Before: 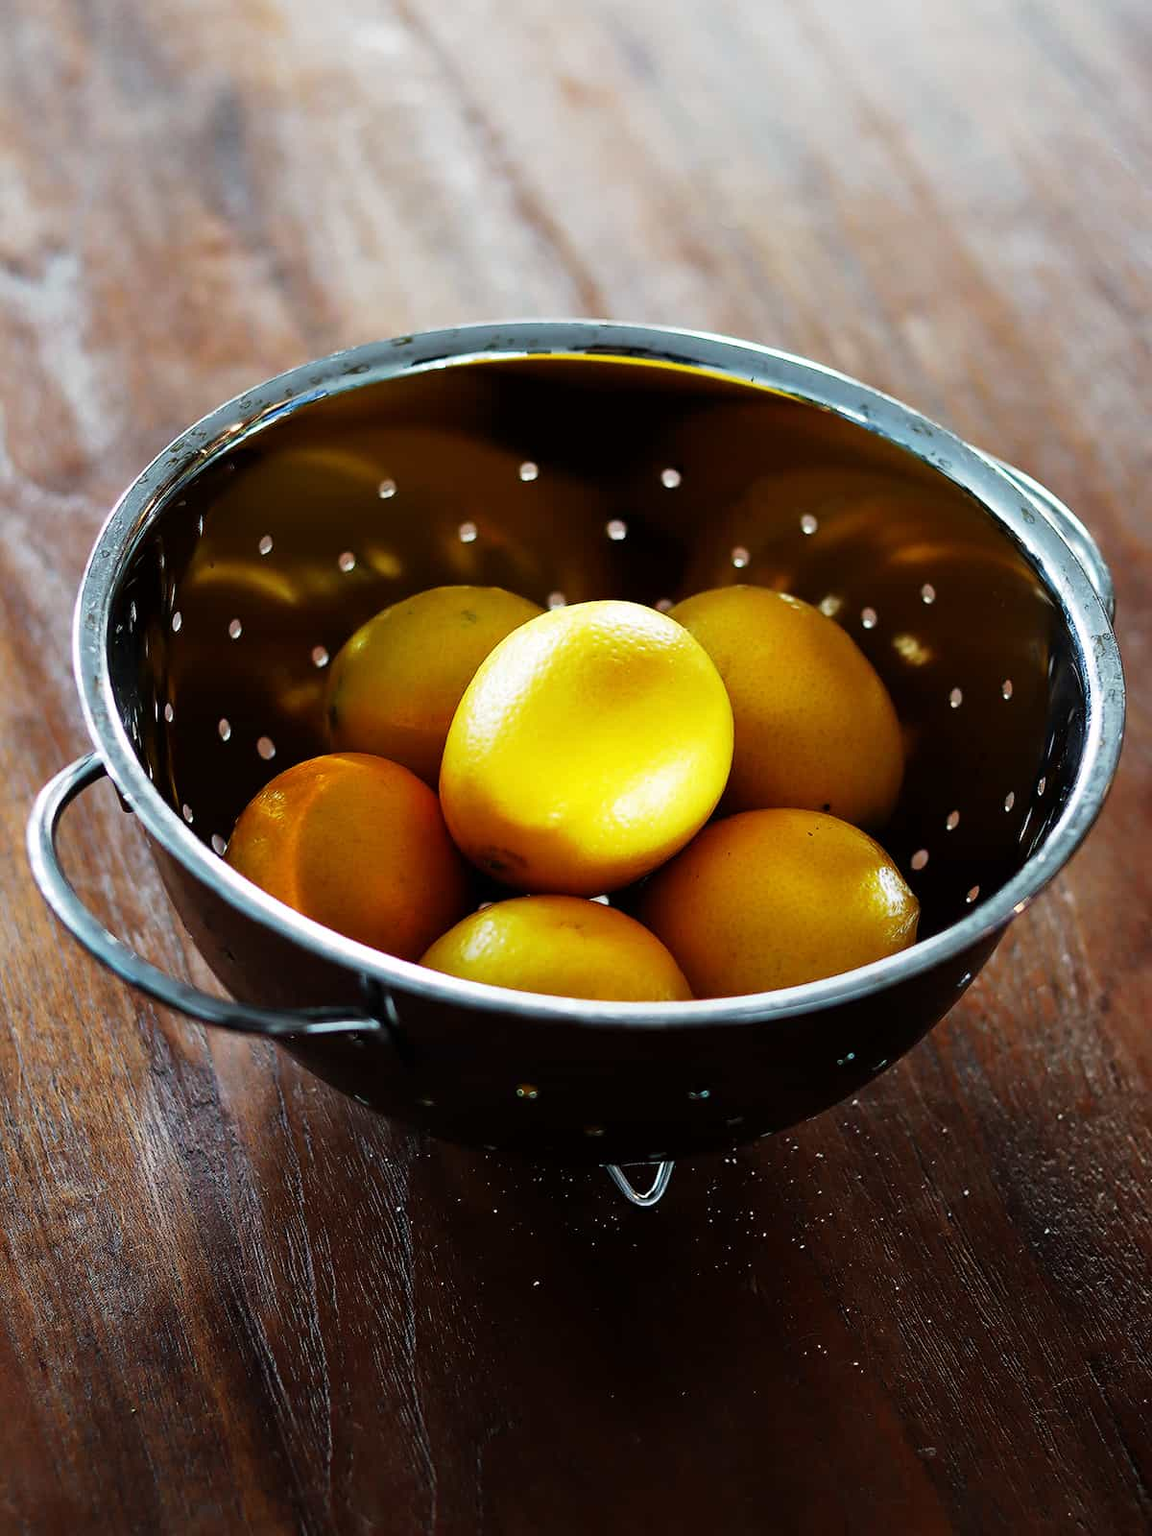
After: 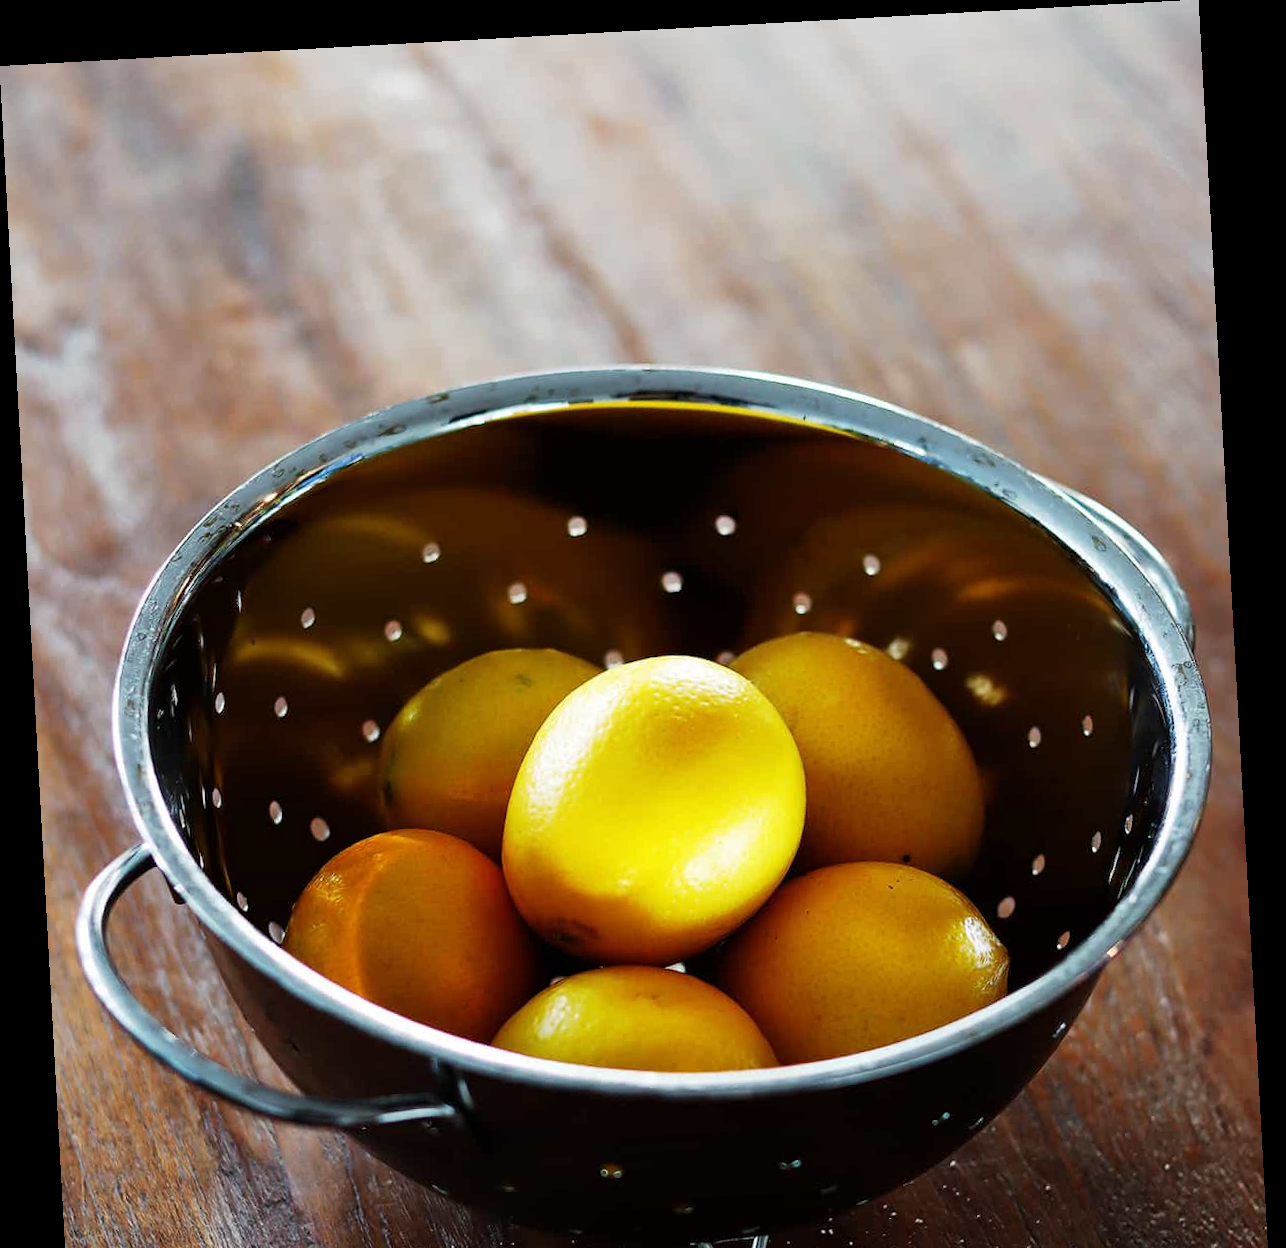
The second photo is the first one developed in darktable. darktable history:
crop: bottom 24.988%
rotate and perspective: rotation -3.18°, automatic cropping off
